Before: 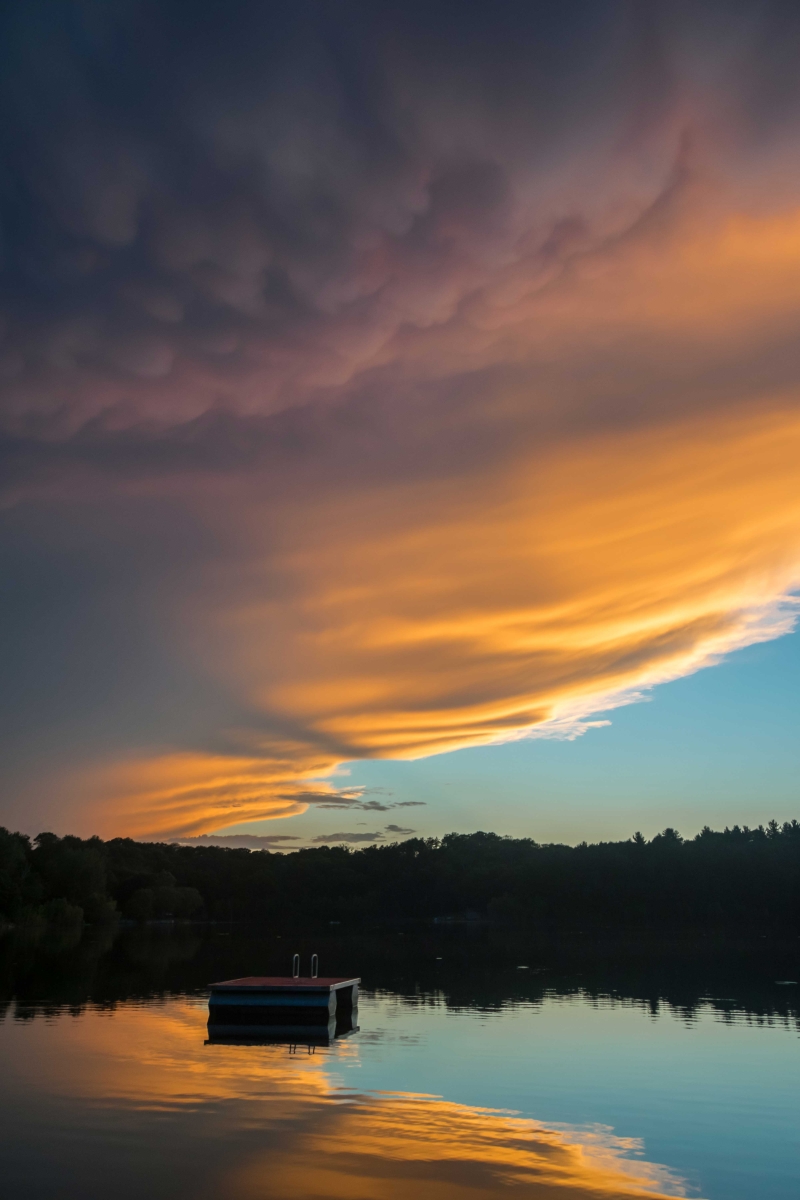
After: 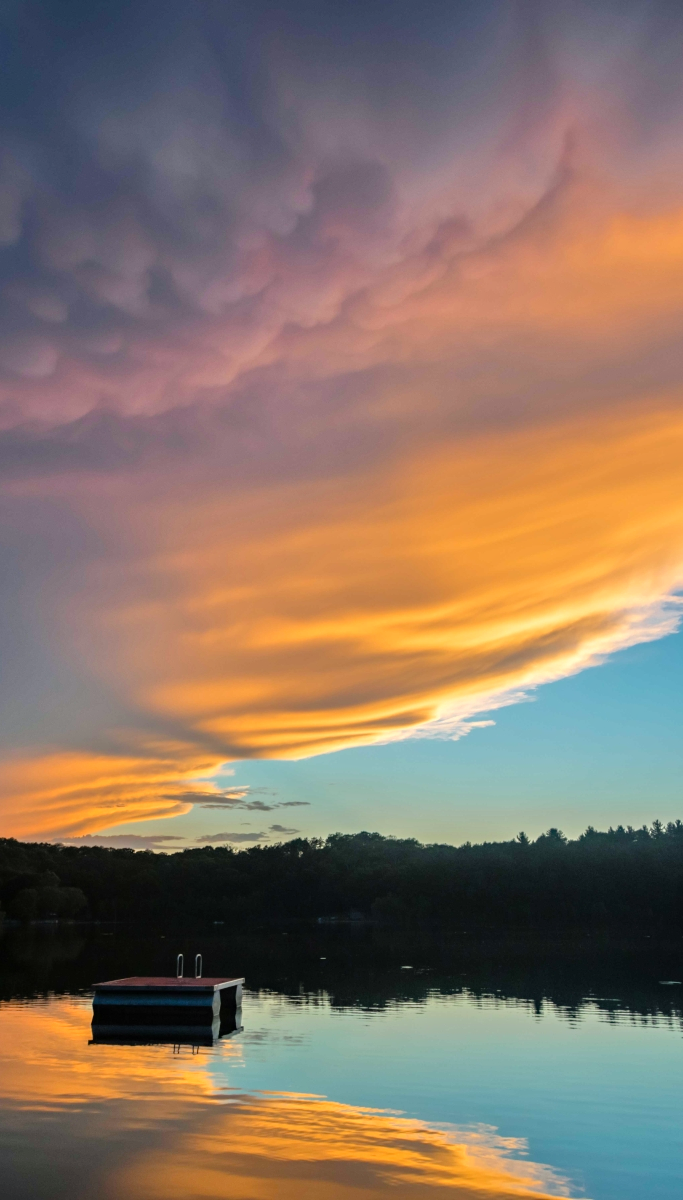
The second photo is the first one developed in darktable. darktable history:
tone equalizer: -7 EV 0.15 EV, -6 EV 0.6 EV, -5 EV 1.15 EV, -4 EV 1.33 EV, -3 EV 1.15 EV, -2 EV 0.6 EV, -1 EV 0.15 EV, mask exposure compensation -0.5 EV
haze removal: strength 0.12, distance 0.25, compatibility mode true, adaptive false
crop and rotate: left 14.584%
